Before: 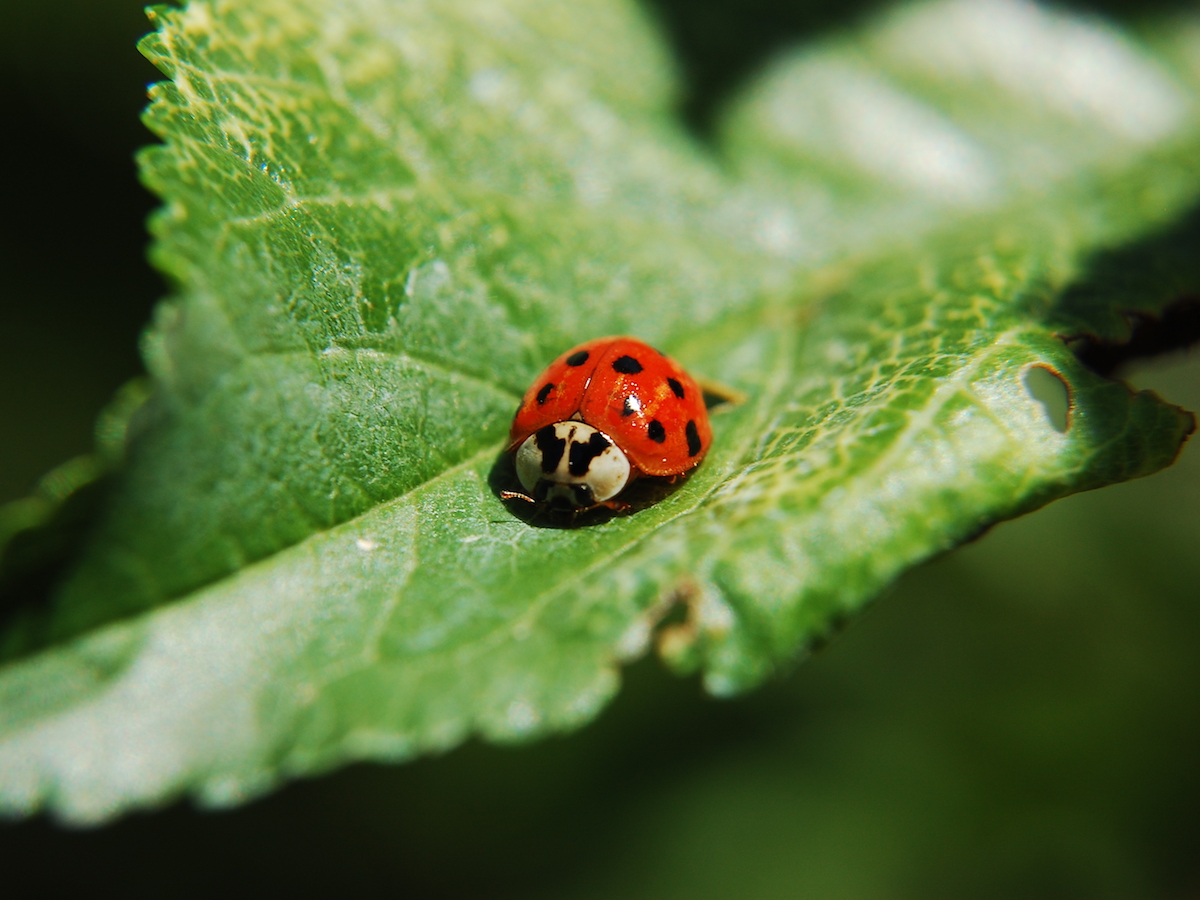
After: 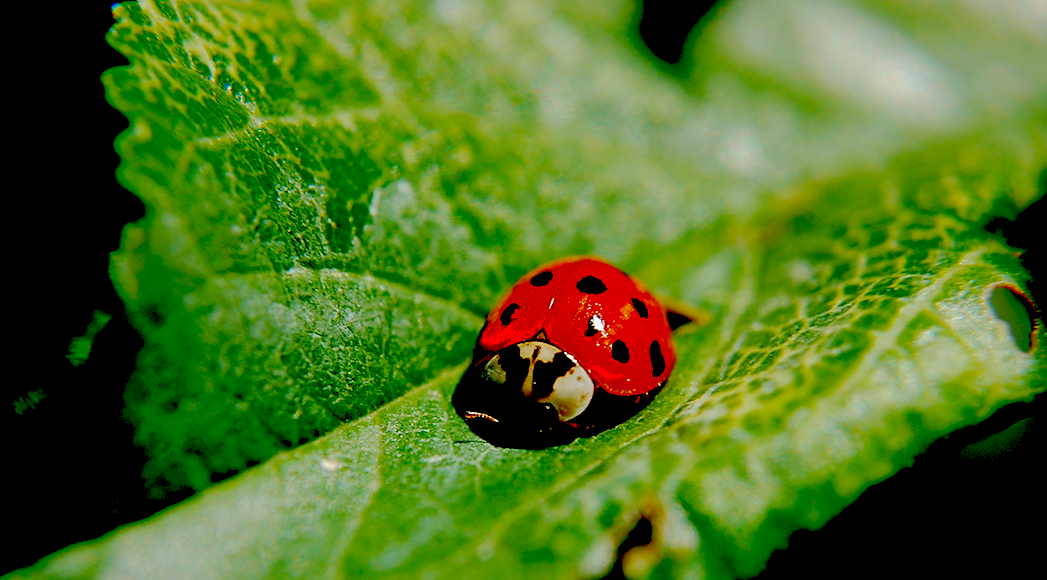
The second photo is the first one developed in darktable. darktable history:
crop: left 3.023%, top 8.915%, right 9.678%, bottom 26.615%
tone equalizer: on, module defaults
sharpen: amount 0.213
shadows and highlights: shadows 58.65, highlights -59.9
exposure: black level correction 0.099, exposure -0.086 EV, compensate highlight preservation false
